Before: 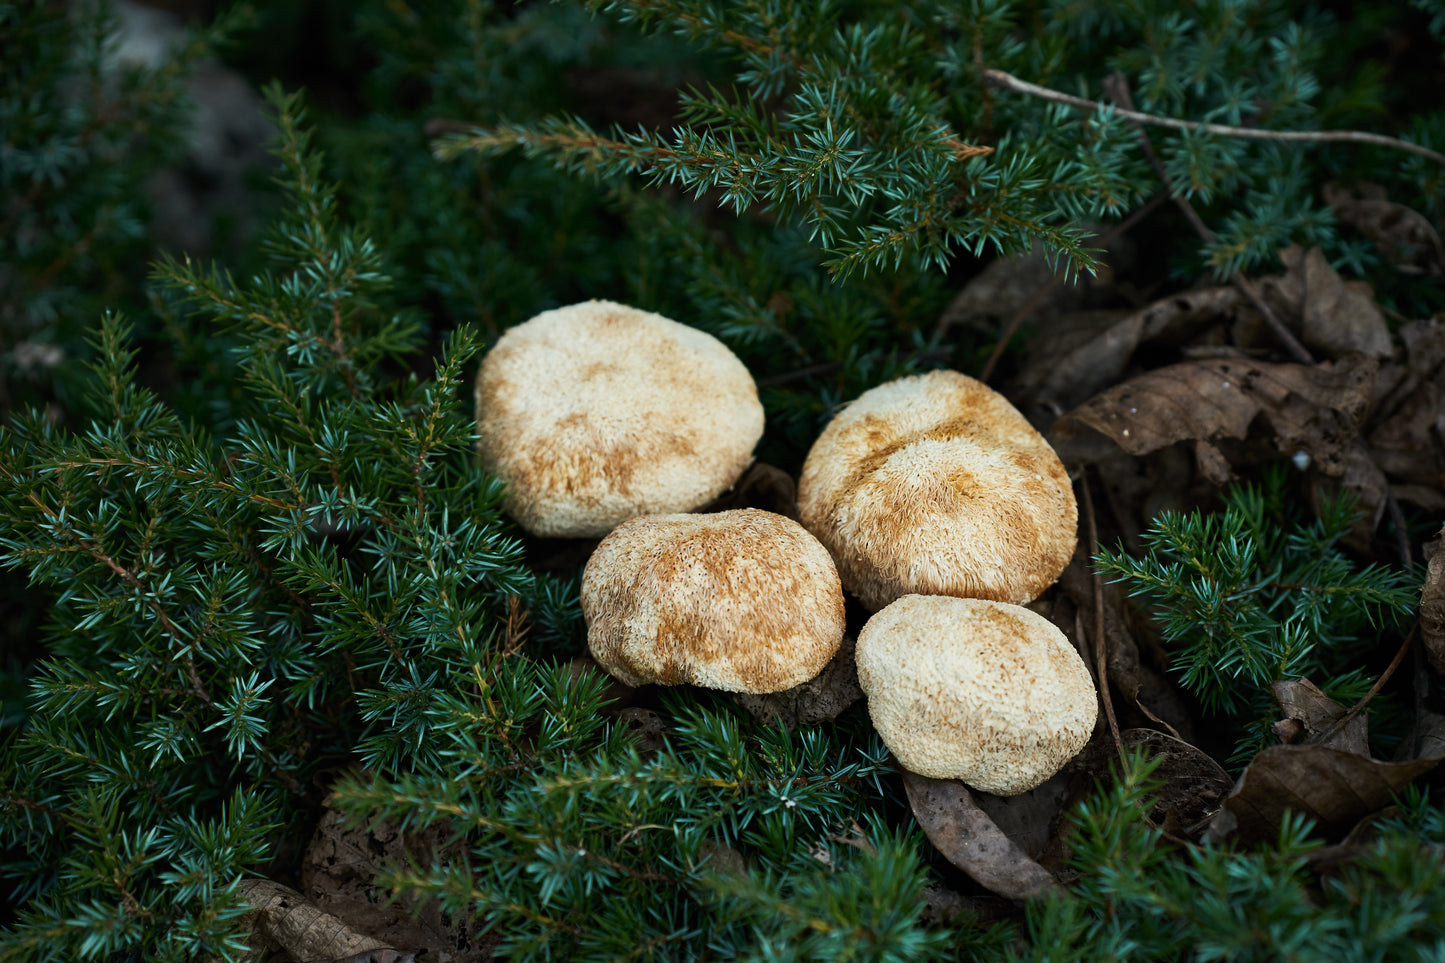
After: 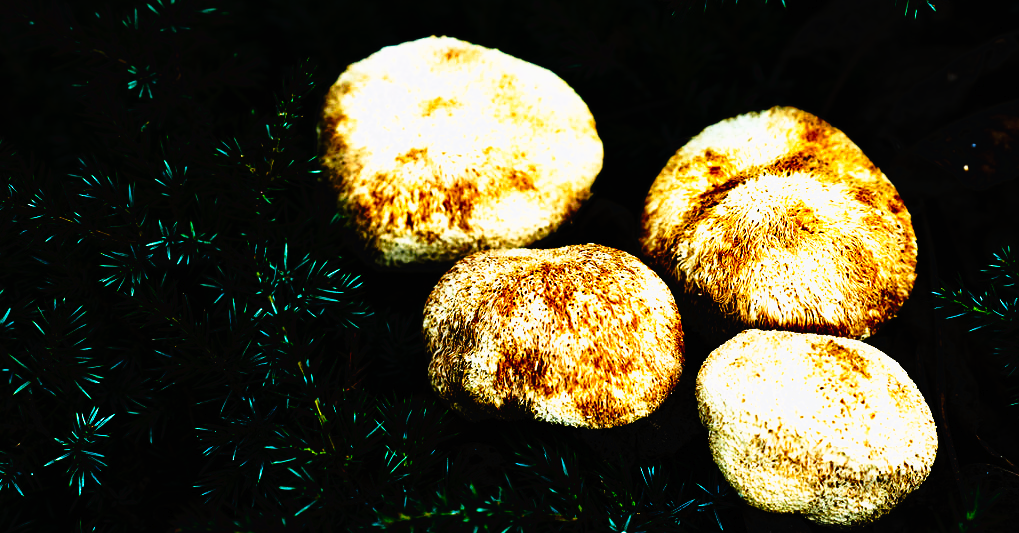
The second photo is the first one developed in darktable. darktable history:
crop: left 11.123%, top 27.61%, right 18.3%, bottom 17.034%
tone curve: curves: ch0 [(0, 0) (0.003, 0.005) (0.011, 0.005) (0.025, 0.006) (0.044, 0.008) (0.069, 0.01) (0.1, 0.012) (0.136, 0.015) (0.177, 0.019) (0.224, 0.017) (0.277, 0.015) (0.335, 0.018) (0.399, 0.043) (0.468, 0.118) (0.543, 0.349) (0.623, 0.591) (0.709, 0.88) (0.801, 0.983) (0.898, 0.973) (1, 1)], preserve colors none
